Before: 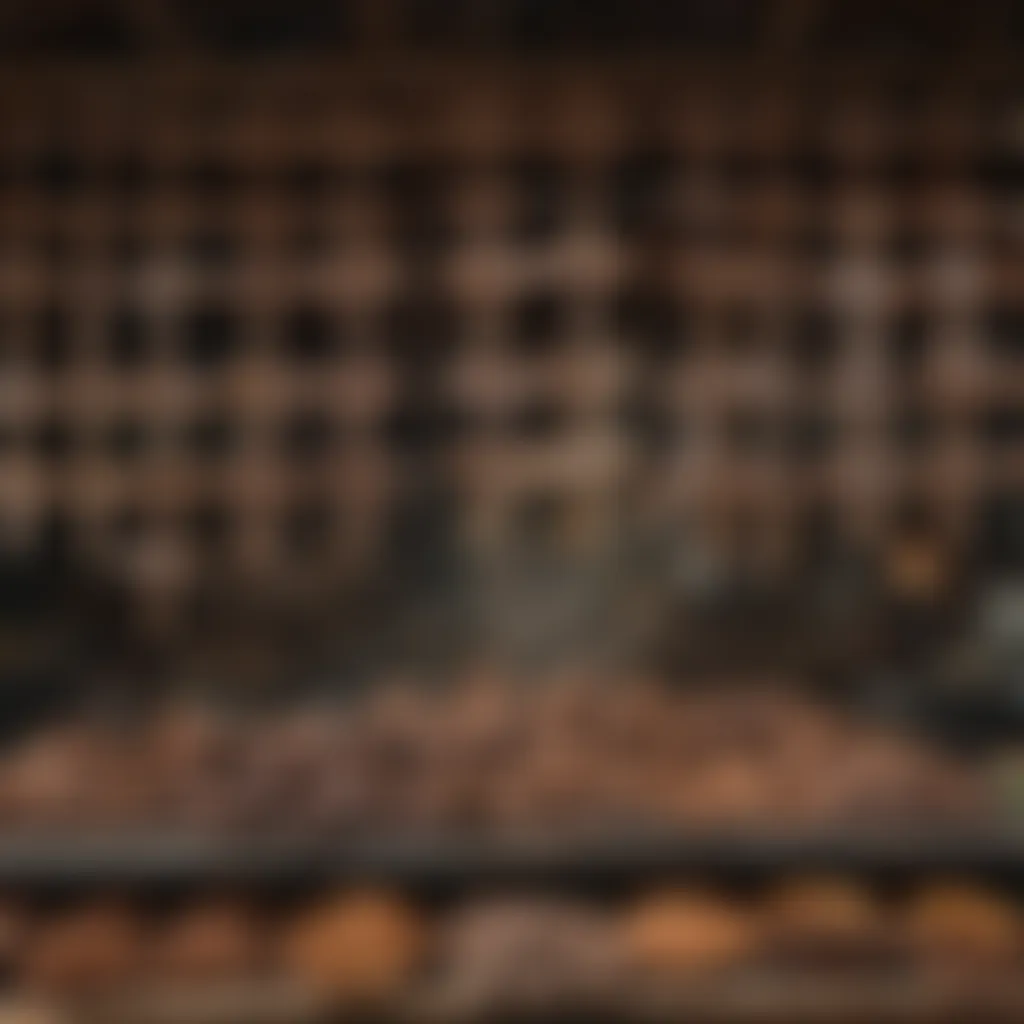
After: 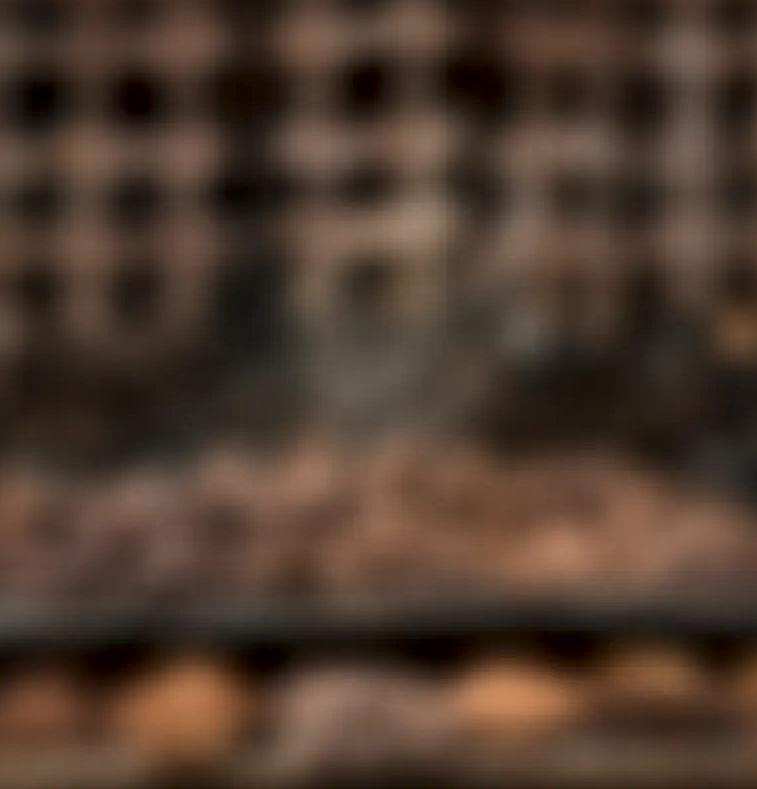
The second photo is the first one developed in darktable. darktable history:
crop: left 16.871%, top 22.857%, right 9.116%
local contrast: mode bilateral grid, contrast 70, coarseness 75, detail 180%, midtone range 0.2
